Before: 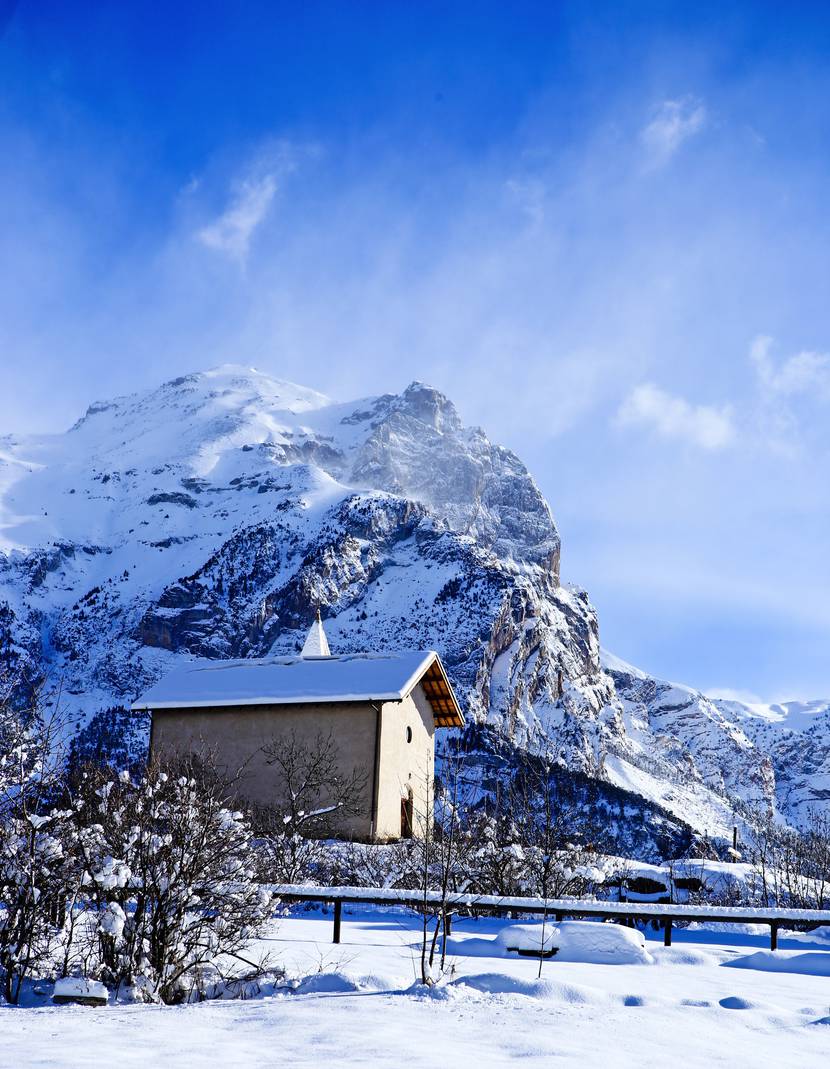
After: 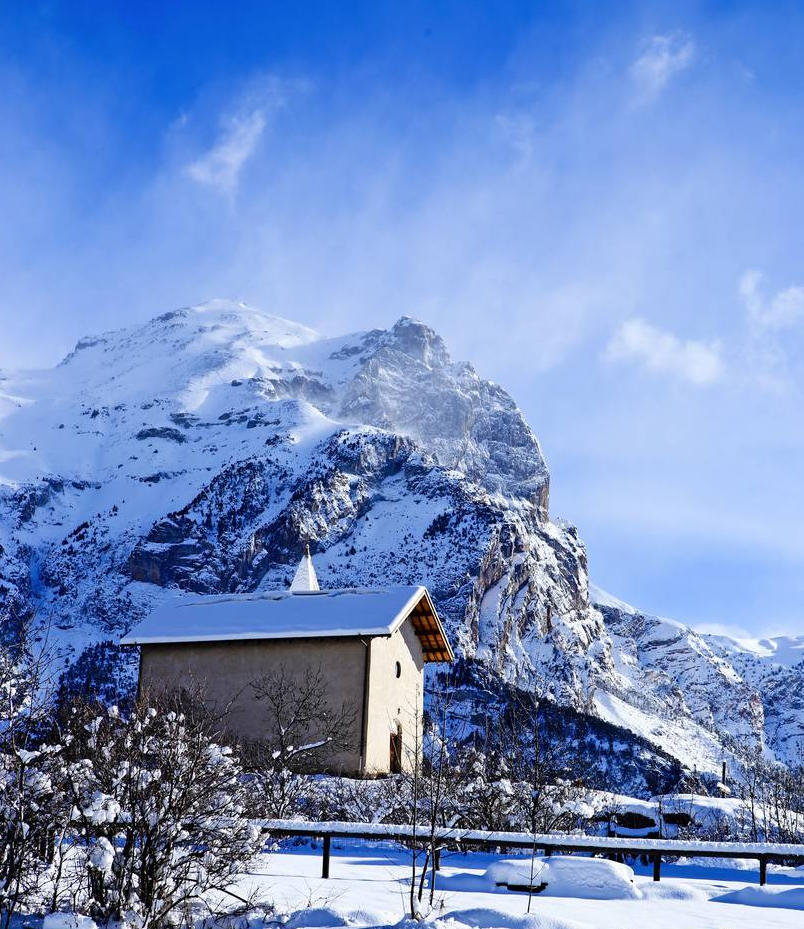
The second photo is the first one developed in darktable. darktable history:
color zones: curves: ch0 [(0.25, 0.5) (0.423, 0.5) (0.443, 0.5) (0.521, 0.756) (0.568, 0.5) (0.576, 0.5) (0.75, 0.5)]; ch1 [(0.25, 0.5) (0.423, 0.5) (0.443, 0.5) (0.539, 0.873) (0.624, 0.565) (0.631, 0.5) (0.75, 0.5)], mix -129.95%
crop: left 1.354%, top 6.159%, right 1.679%, bottom 6.873%
